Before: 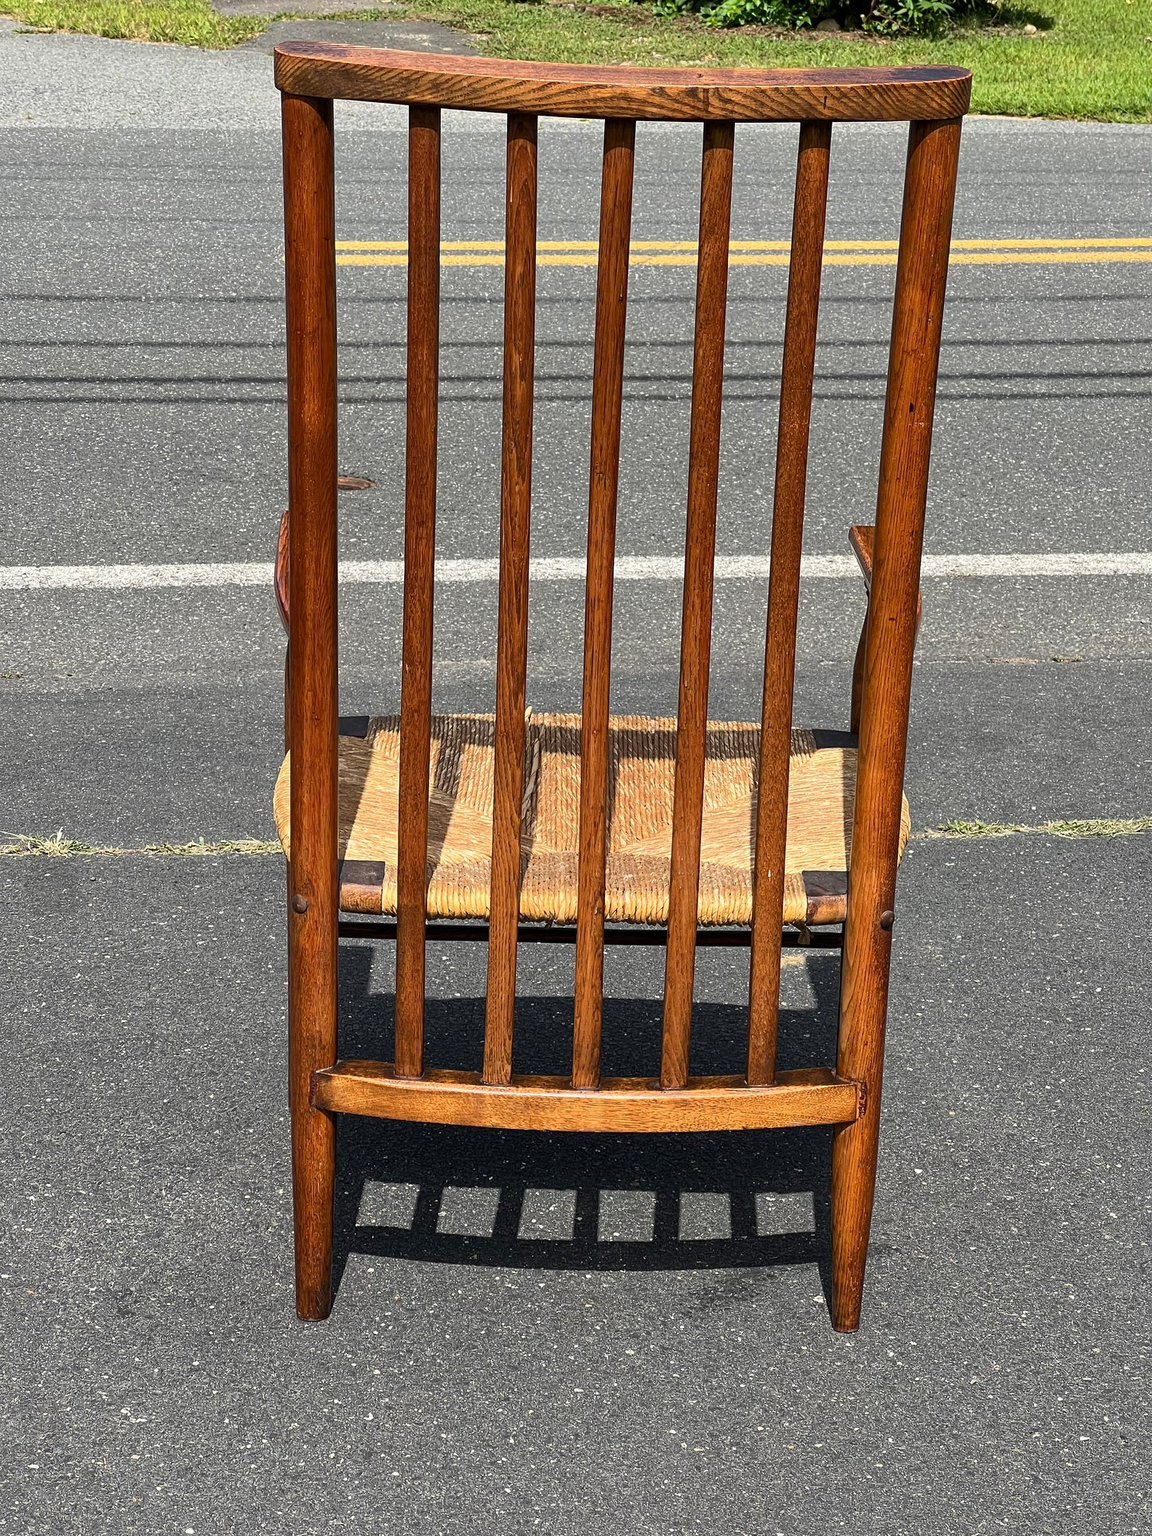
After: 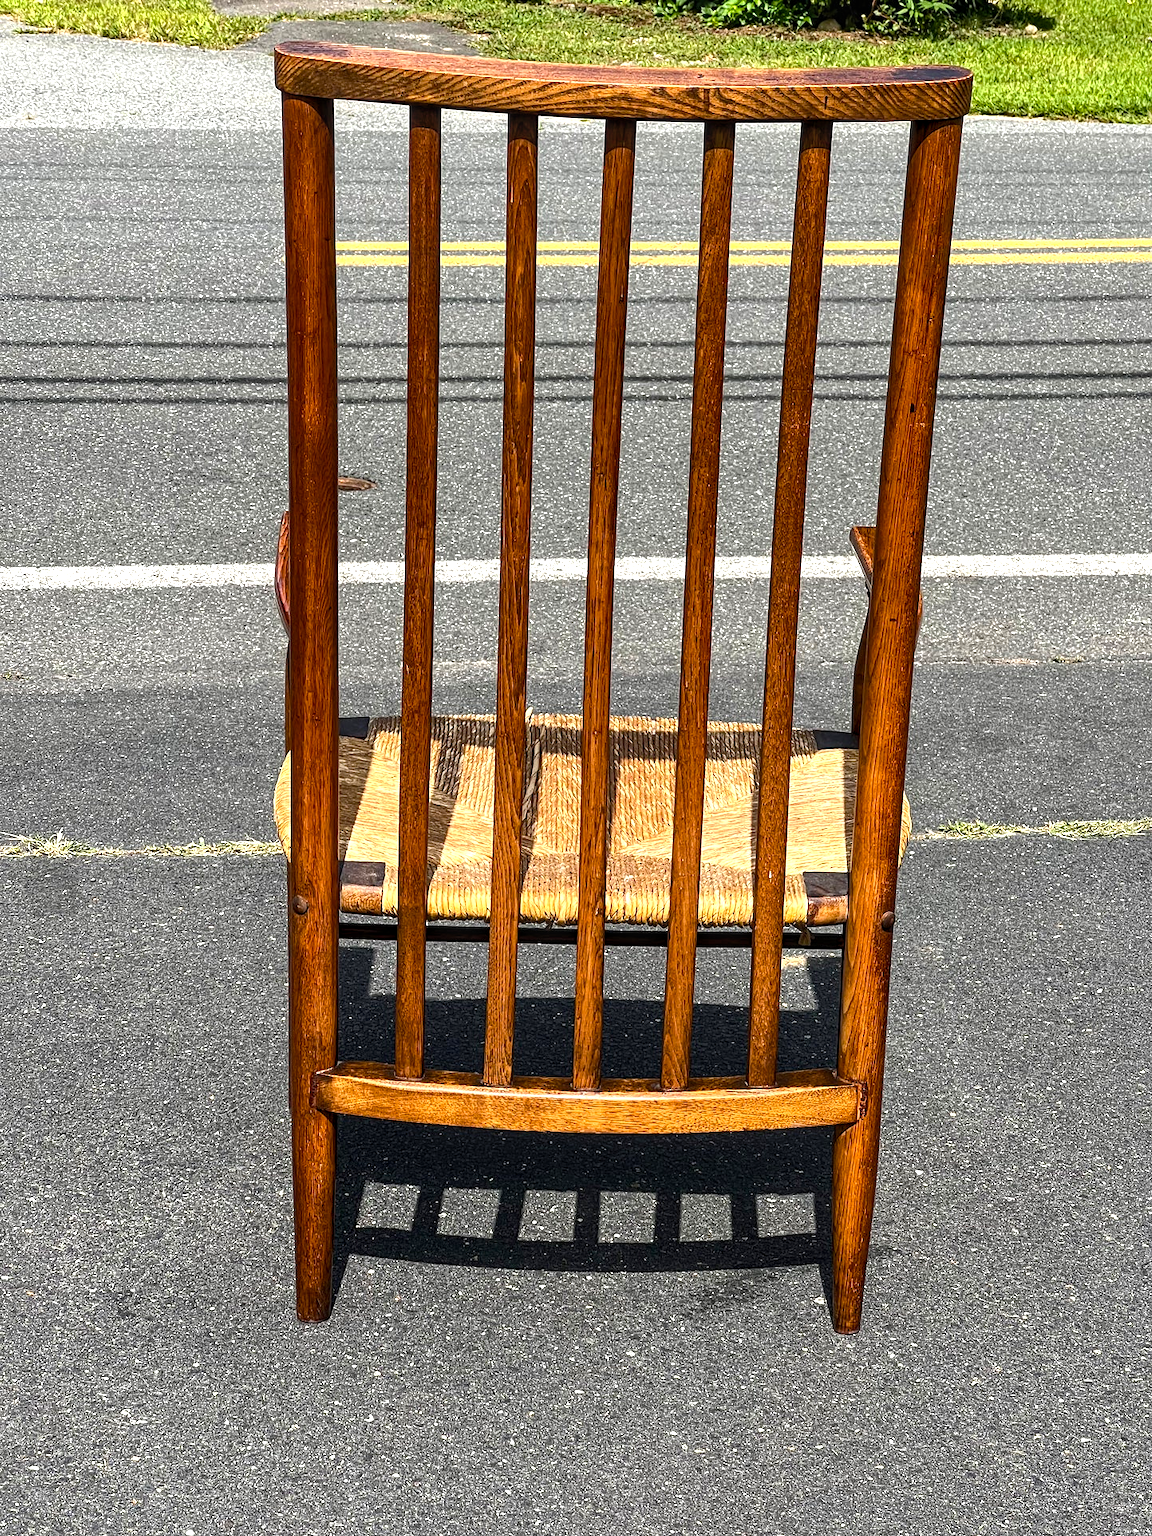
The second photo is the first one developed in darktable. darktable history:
crop: bottom 0.063%
local contrast: on, module defaults
color balance rgb: perceptual saturation grading › global saturation 20.261%, perceptual saturation grading › highlights -19.743%, perceptual saturation grading › shadows 29.707%, perceptual brilliance grading › global brilliance -5.593%, perceptual brilliance grading › highlights 24.929%, perceptual brilliance grading › mid-tones 7.279%, perceptual brilliance grading › shadows -5.02%
